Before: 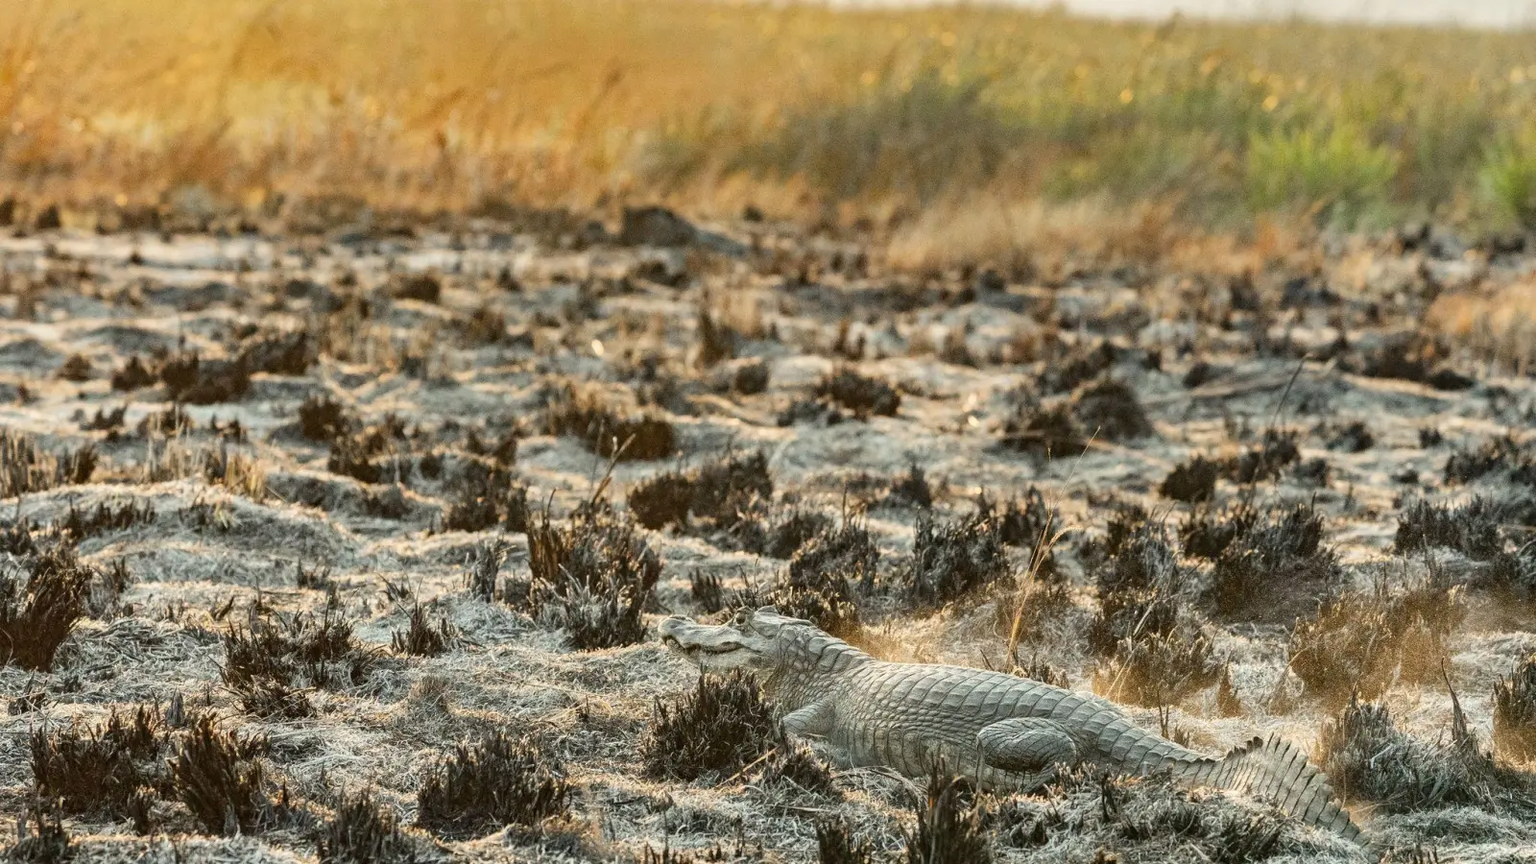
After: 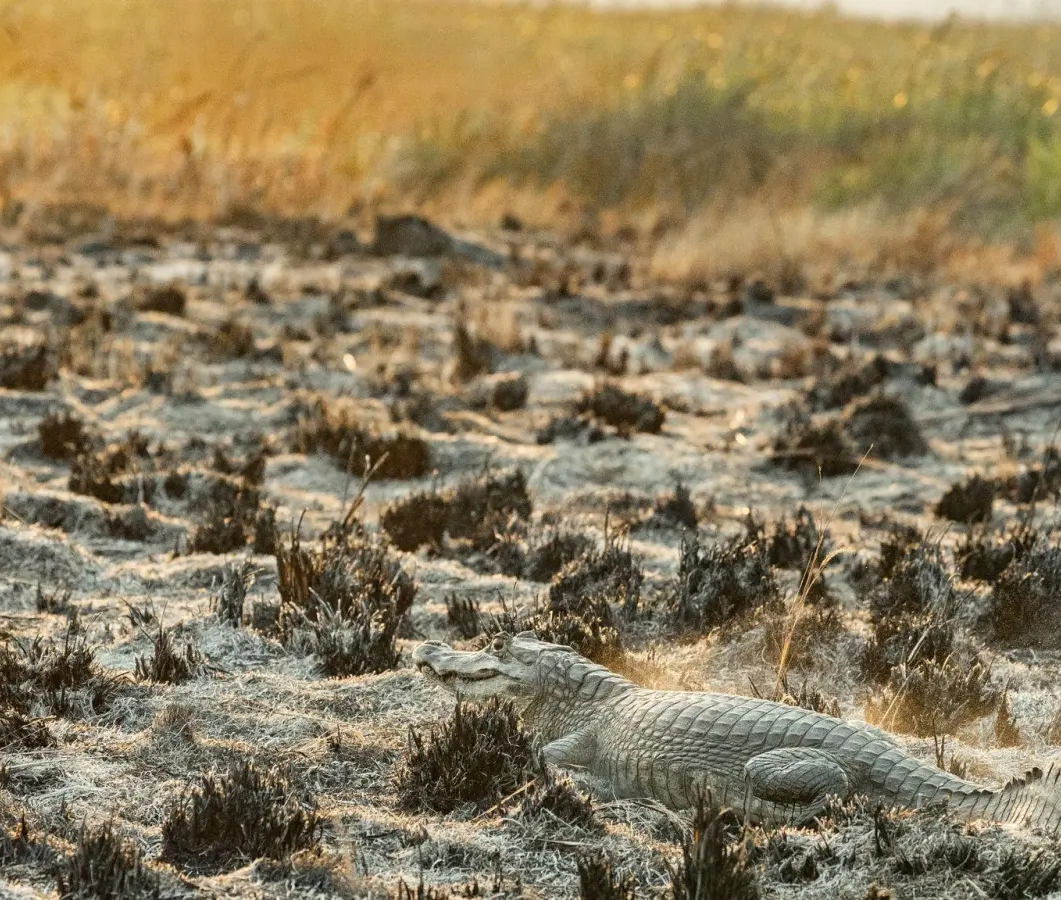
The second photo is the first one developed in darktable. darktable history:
crop: left 17.104%, right 16.565%
